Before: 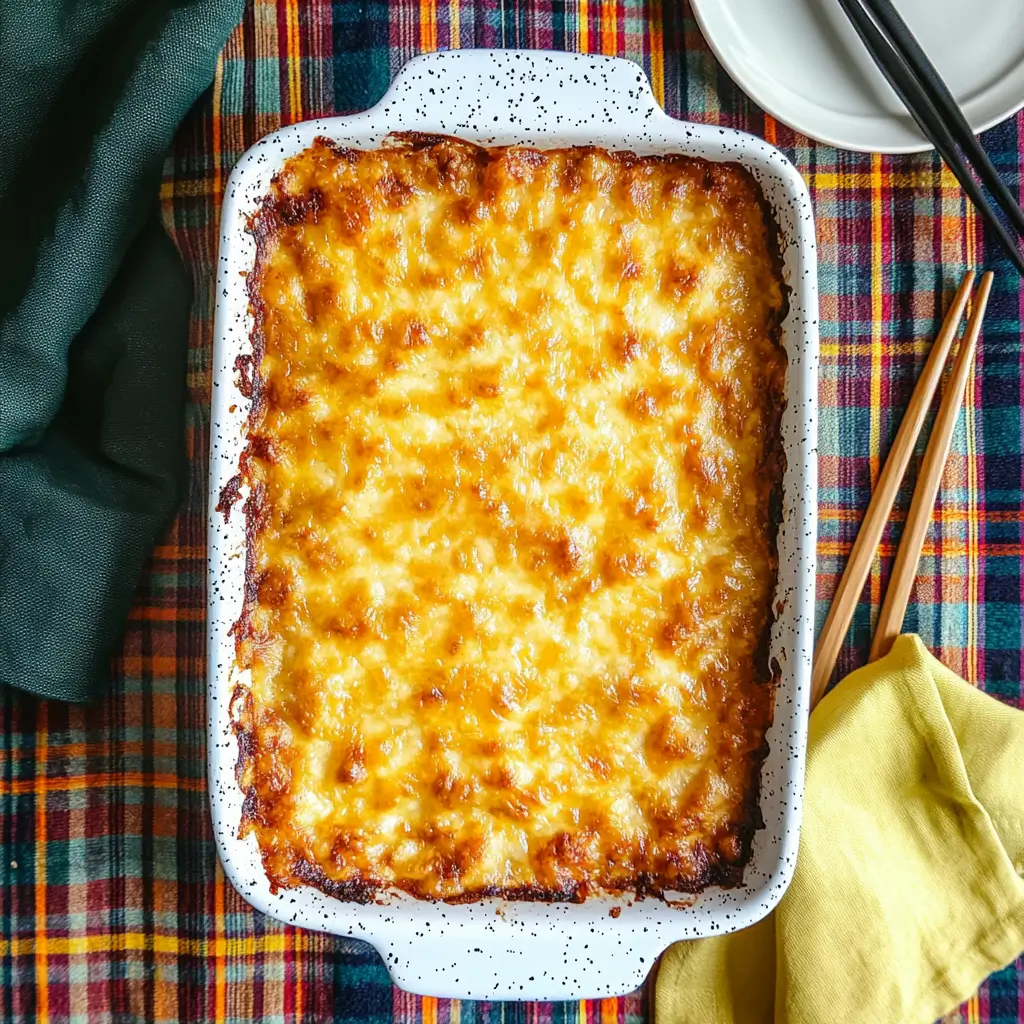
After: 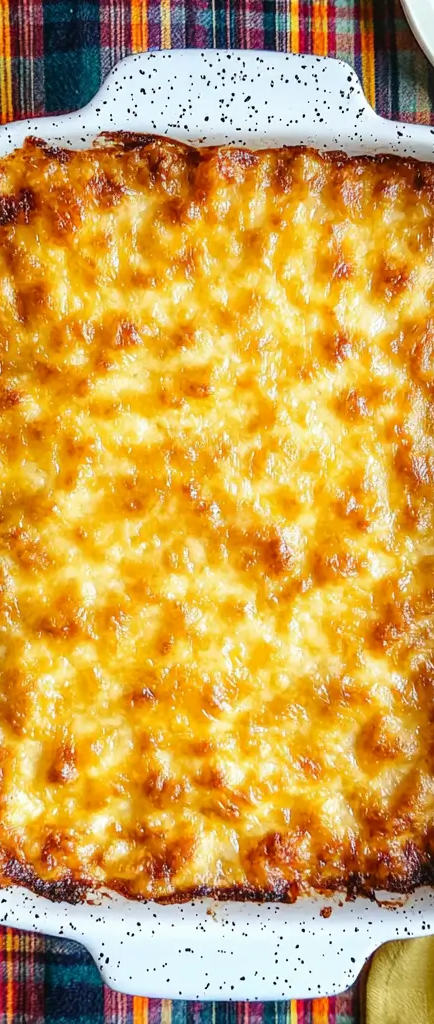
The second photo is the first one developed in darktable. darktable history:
crop: left 28.224%, right 29.345%
